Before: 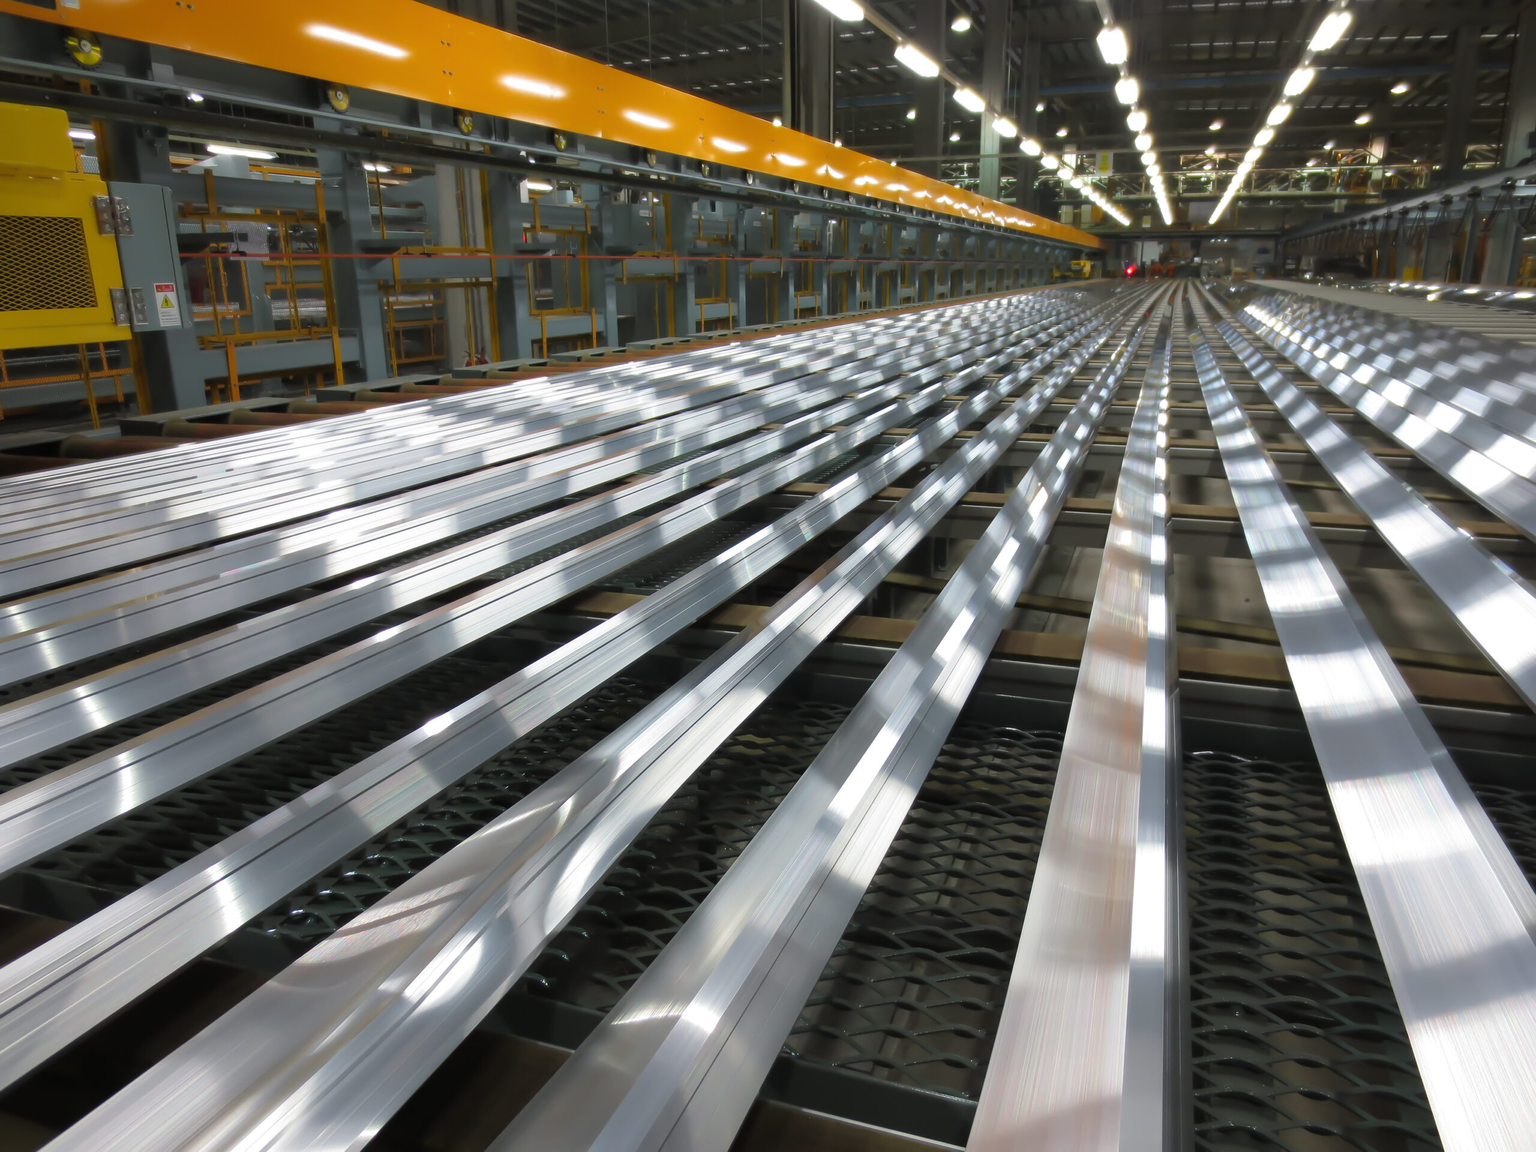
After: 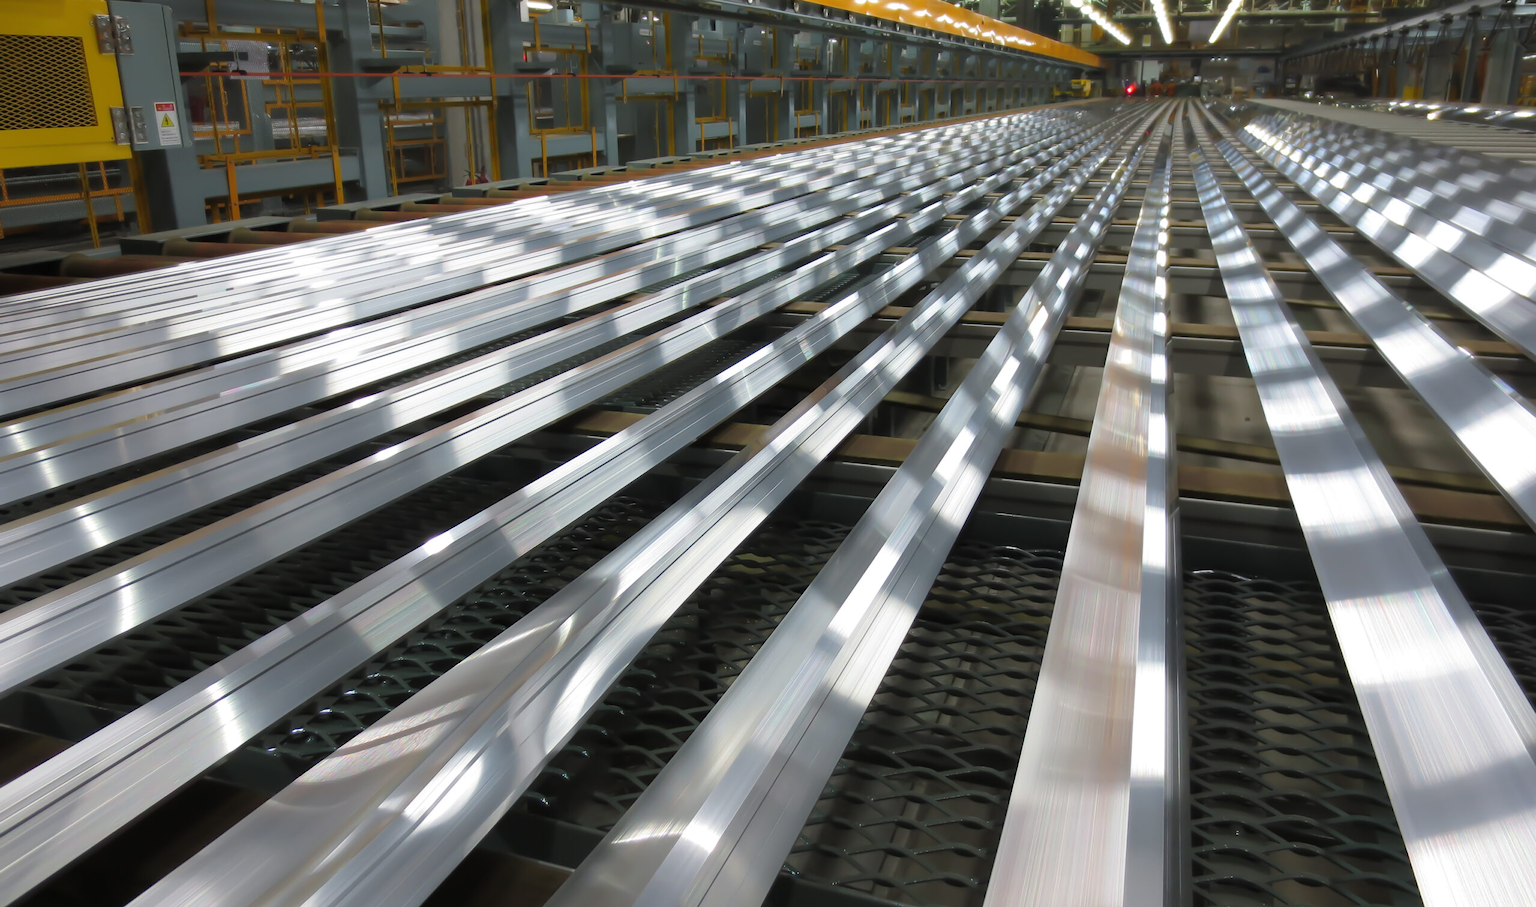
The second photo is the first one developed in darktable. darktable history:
crop and rotate: top 15.744%, bottom 5.404%
